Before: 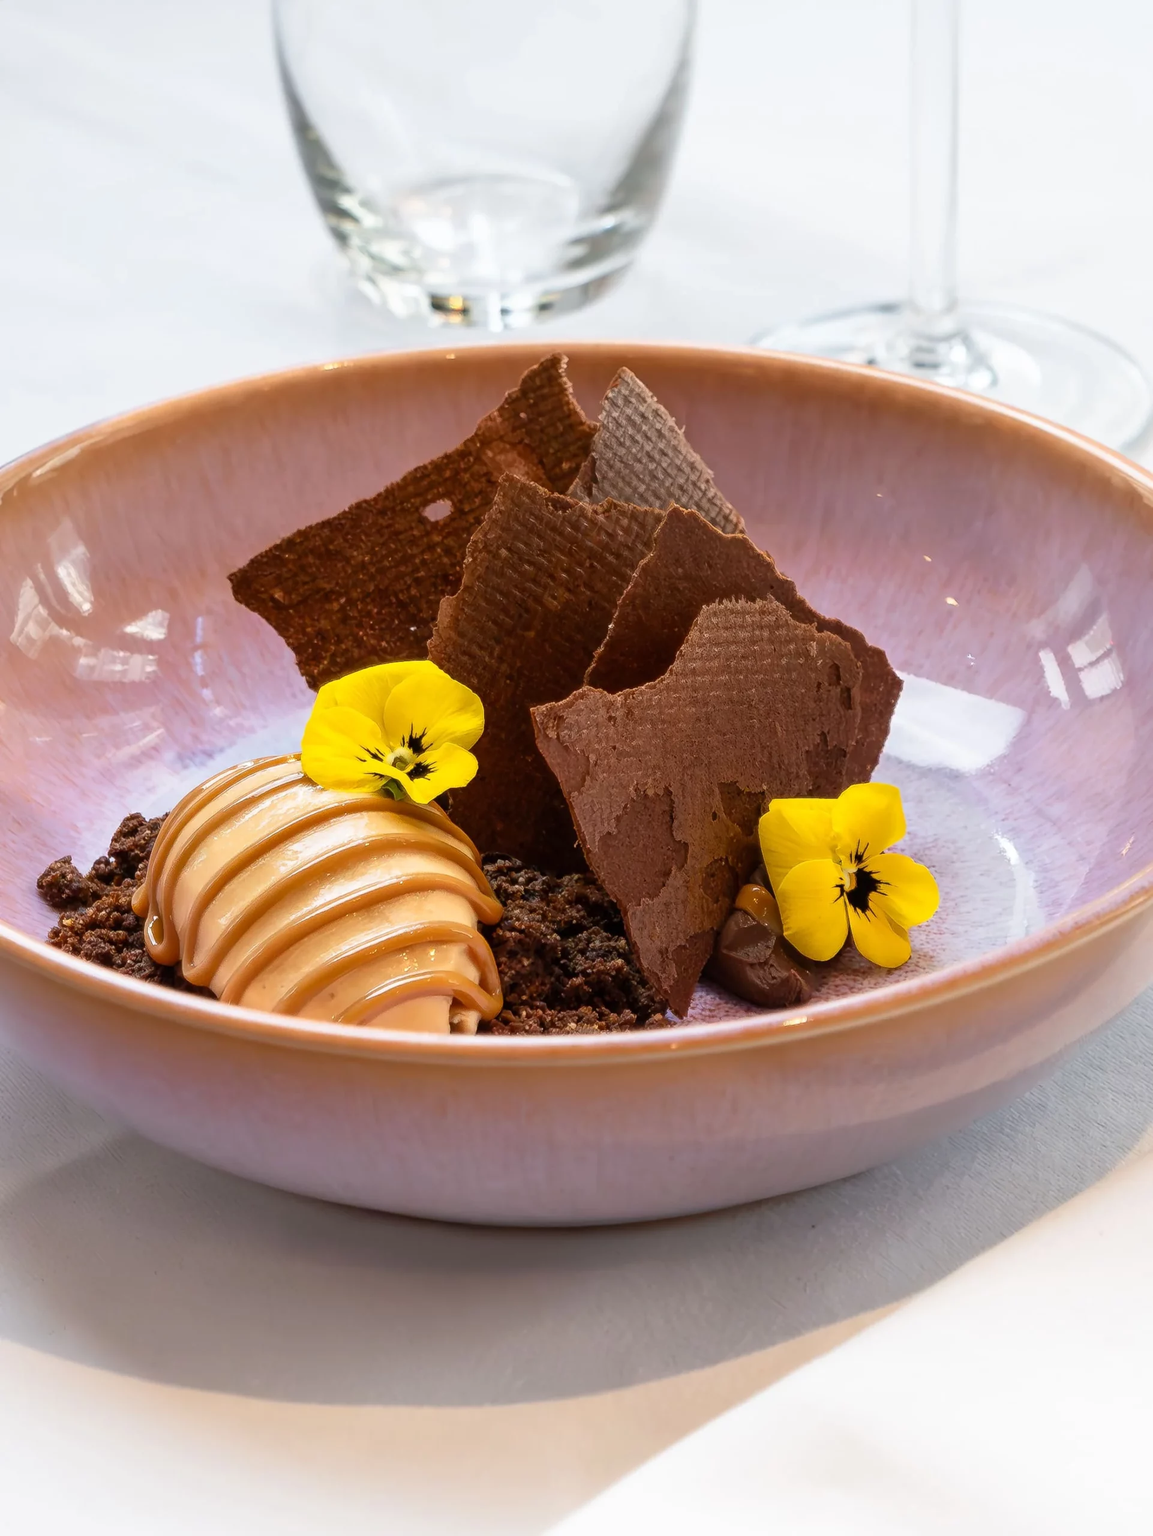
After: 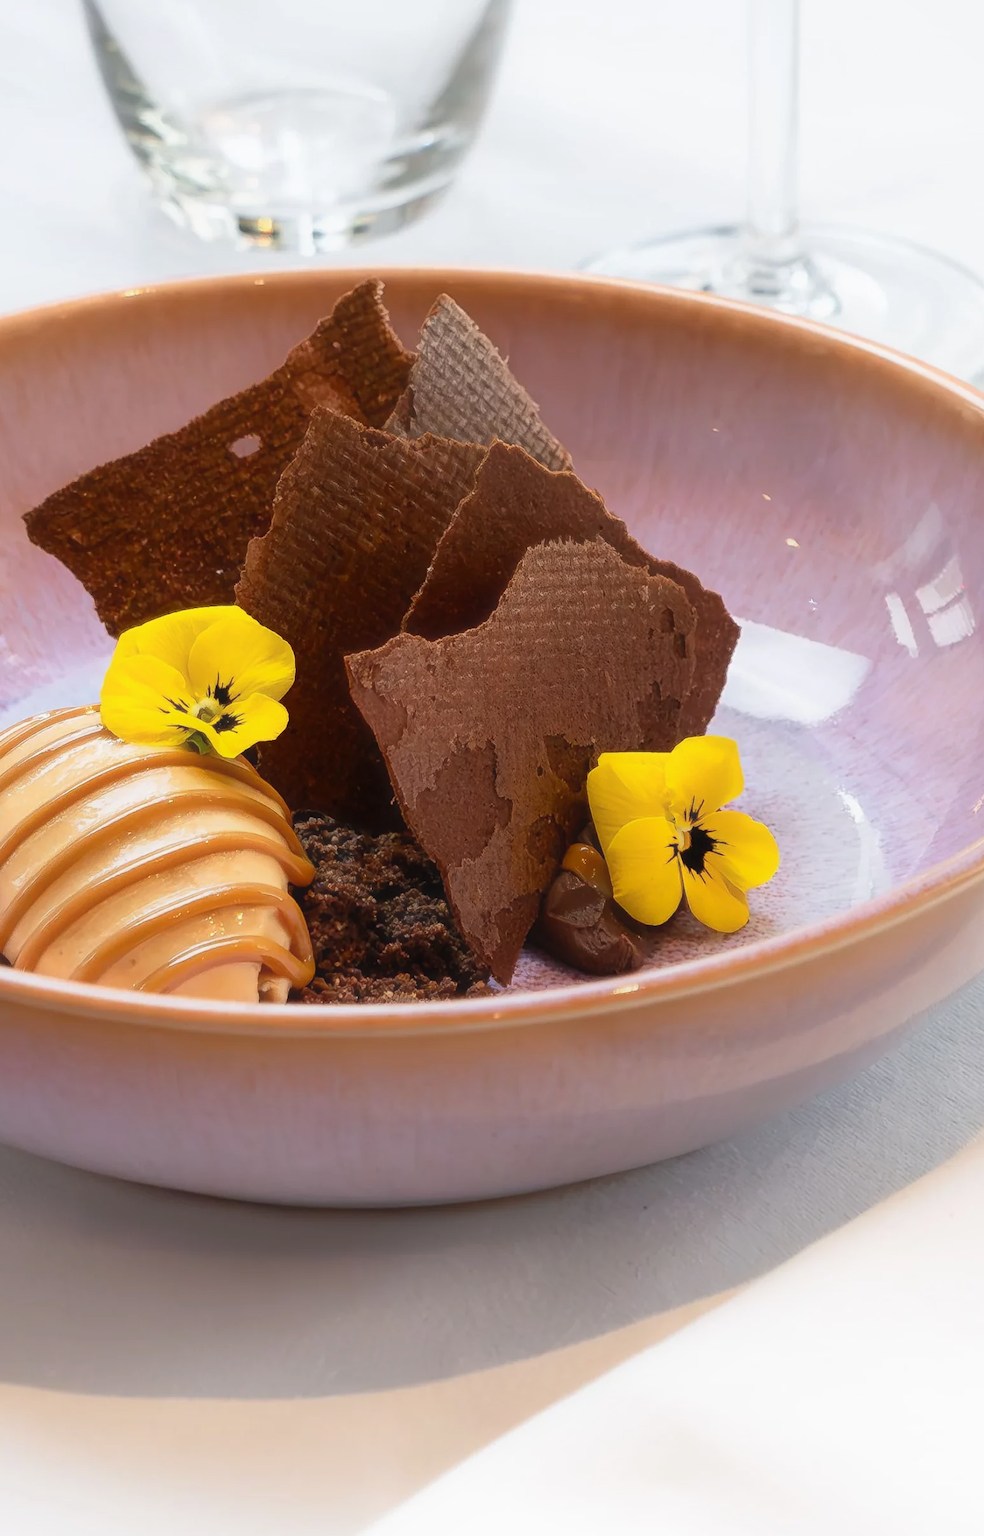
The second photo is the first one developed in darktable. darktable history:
contrast equalizer: octaves 7, y [[0.5, 0.486, 0.447, 0.446, 0.489, 0.5], [0.5 ×6], [0.5 ×6], [0 ×6], [0 ×6]]
crop and rotate: left 17.957%, top 5.959%, right 1.794%
haze removal: strength -0.092, compatibility mode true, adaptive false
